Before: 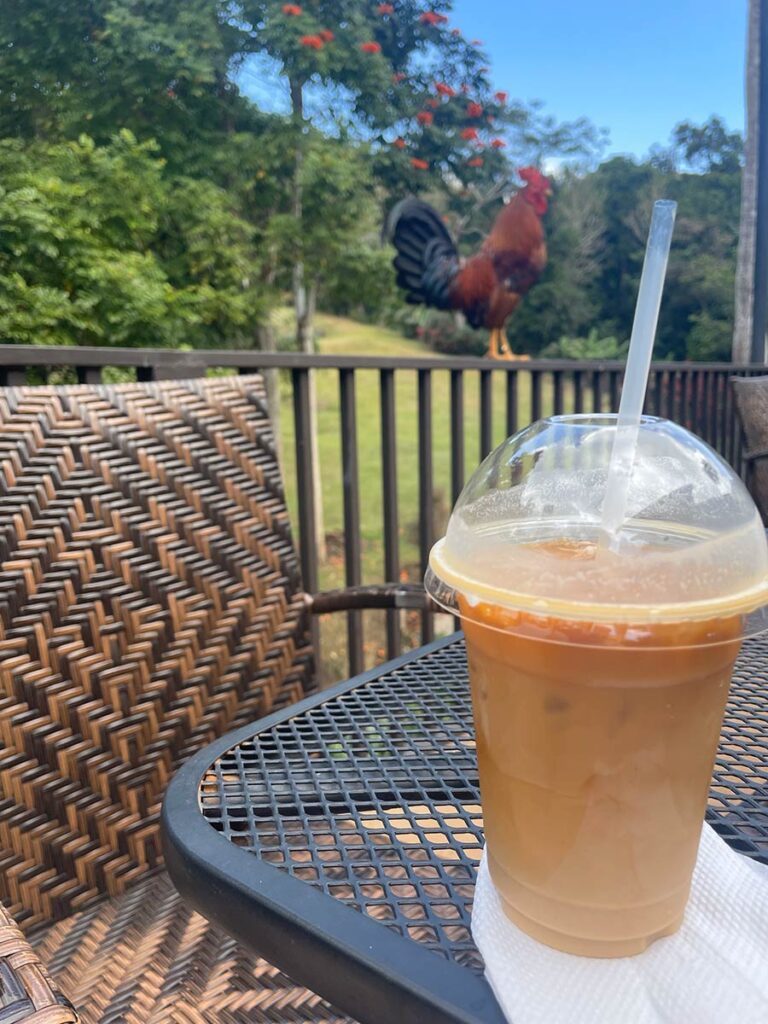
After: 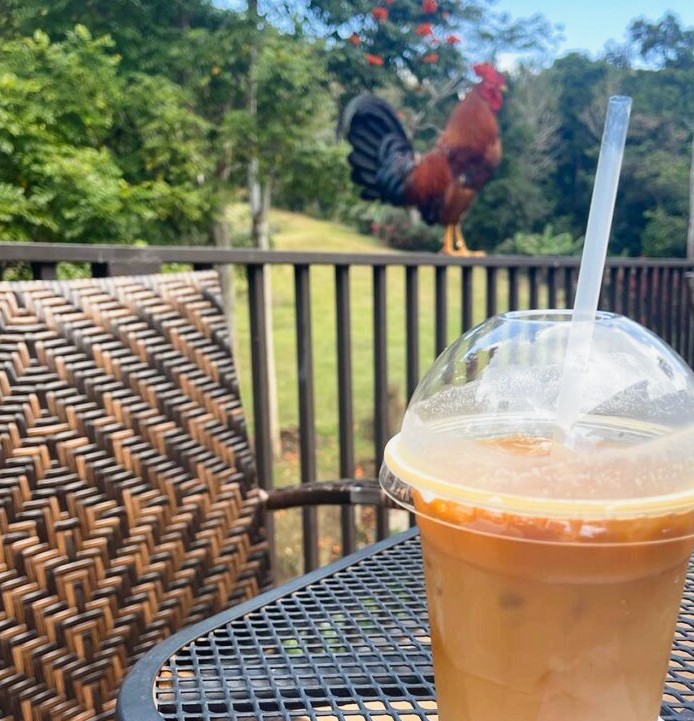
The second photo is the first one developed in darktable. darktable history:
crop: left 5.911%, top 10.162%, right 3.642%, bottom 19.408%
tone curve: curves: ch0 [(0, 0) (0.091, 0.077) (0.517, 0.574) (0.745, 0.82) (0.844, 0.908) (0.909, 0.942) (1, 0.973)]; ch1 [(0, 0) (0.437, 0.404) (0.5, 0.5) (0.534, 0.546) (0.58, 0.603) (0.616, 0.649) (1, 1)]; ch2 [(0, 0) (0.442, 0.415) (0.5, 0.5) (0.535, 0.547) (0.585, 0.62) (1, 1)], preserve colors none
